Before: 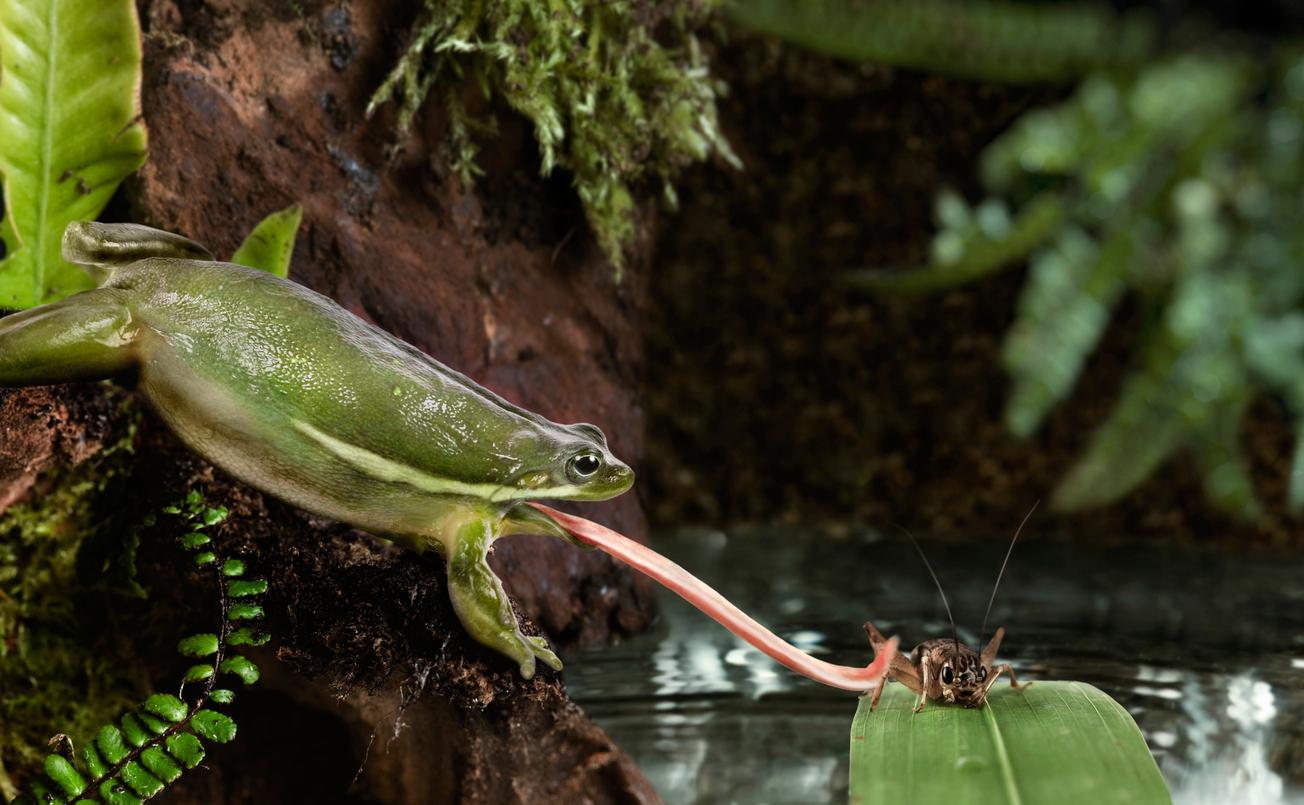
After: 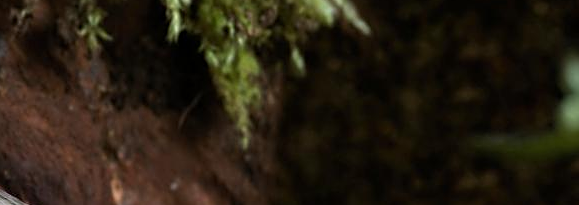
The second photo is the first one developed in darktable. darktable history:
sharpen: on, module defaults
crop: left 28.673%, top 16.845%, right 26.865%, bottom 57.676%
